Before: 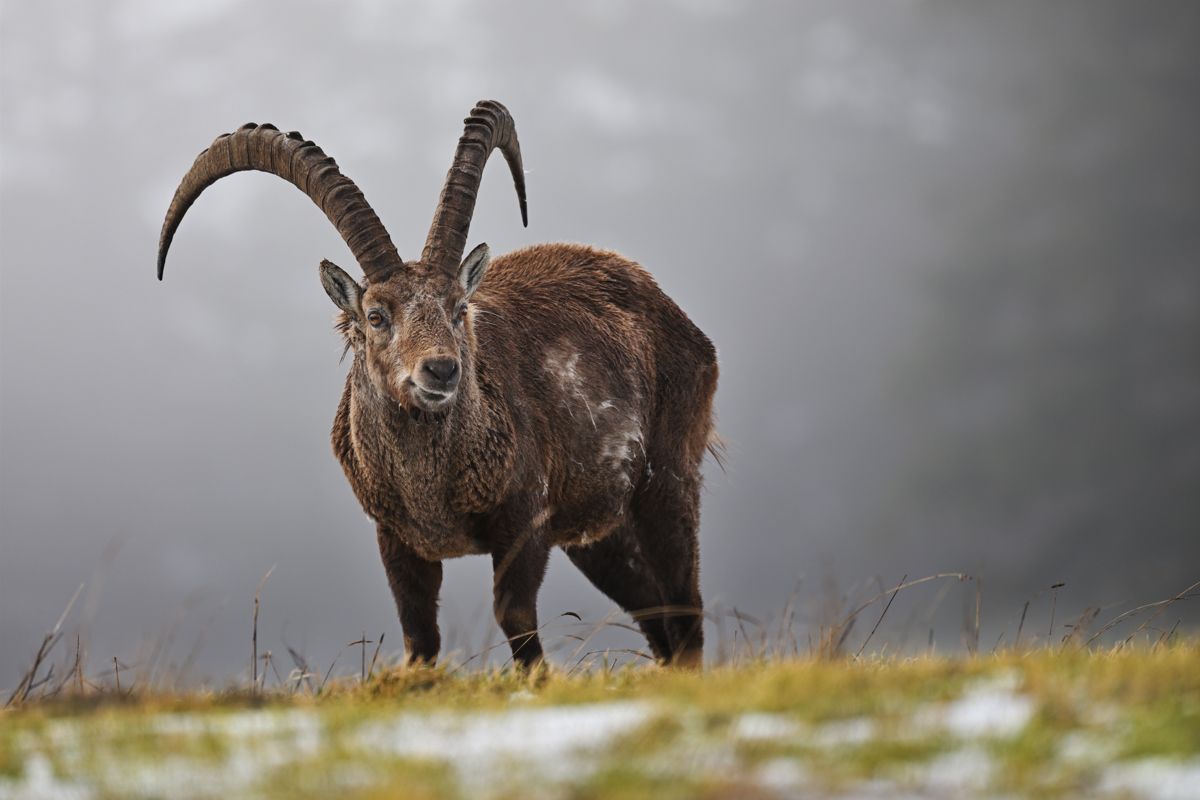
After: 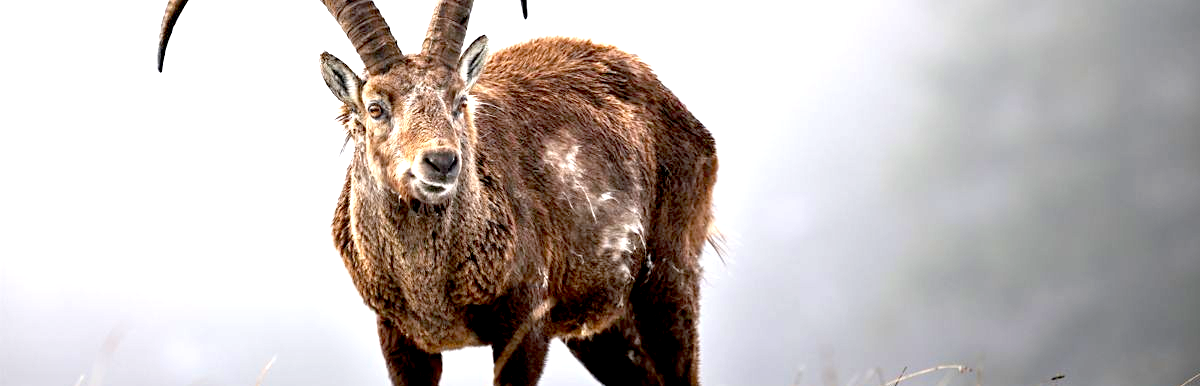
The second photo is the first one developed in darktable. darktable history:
vignetting: fall-off start 97.13%, brightness -0.333, width/height ratio 1.184
crop and rotate: top 26.14%, bottom 25.584%
exposure: black level correction 0.014, exposure 1.787 EV, compensate highlight preservation false
